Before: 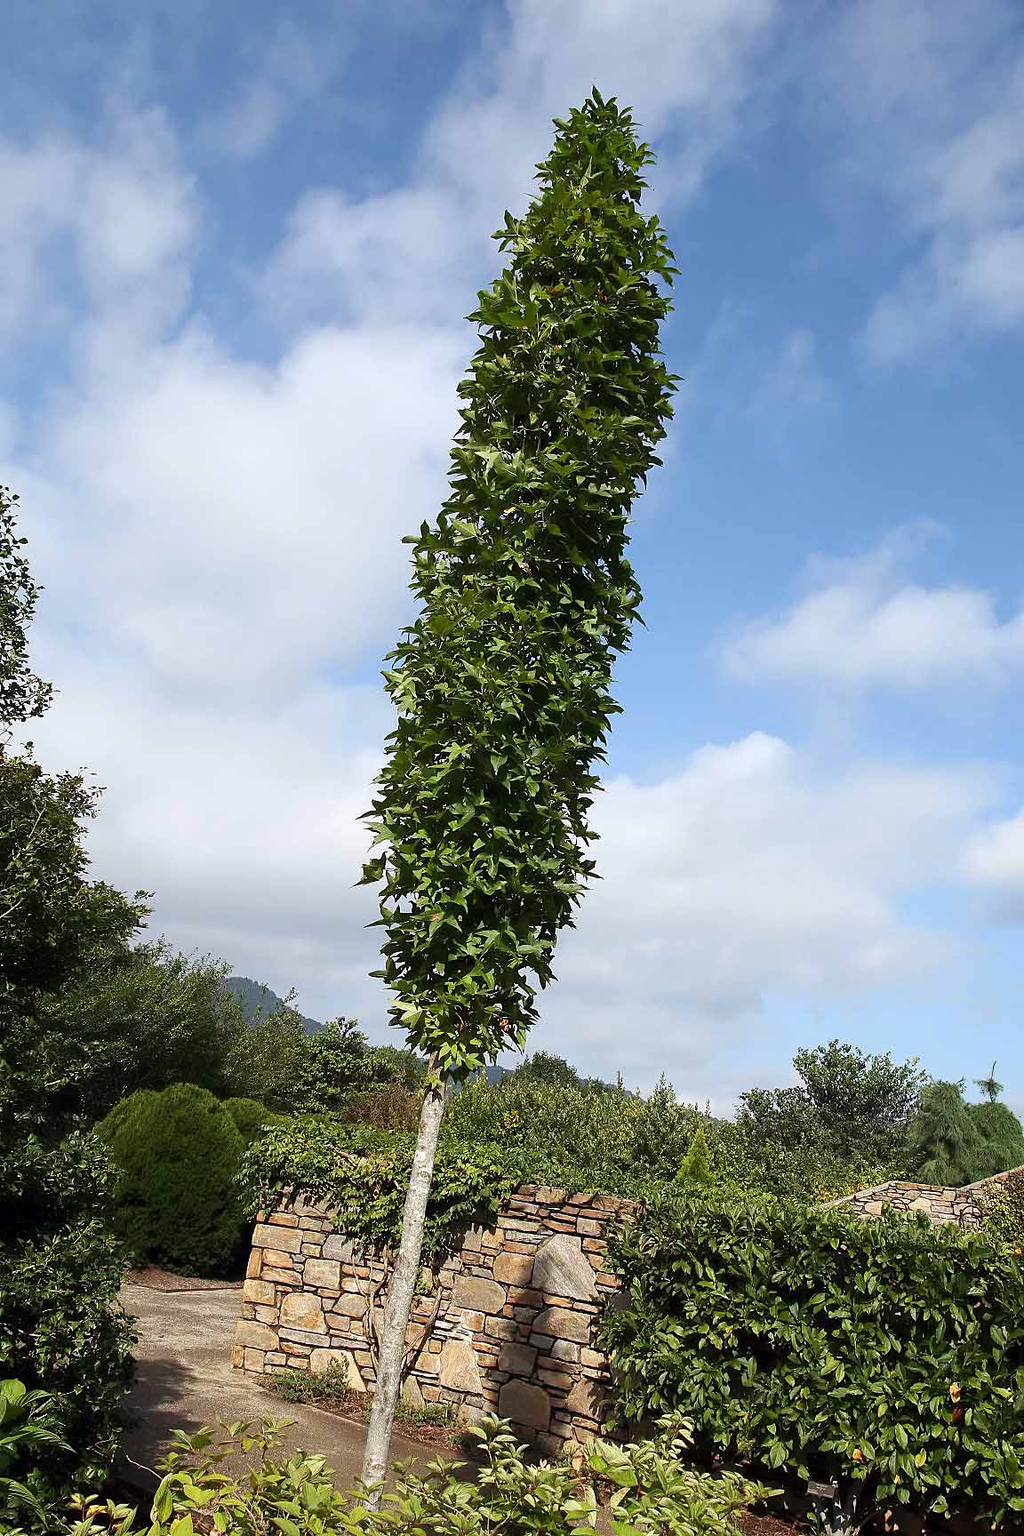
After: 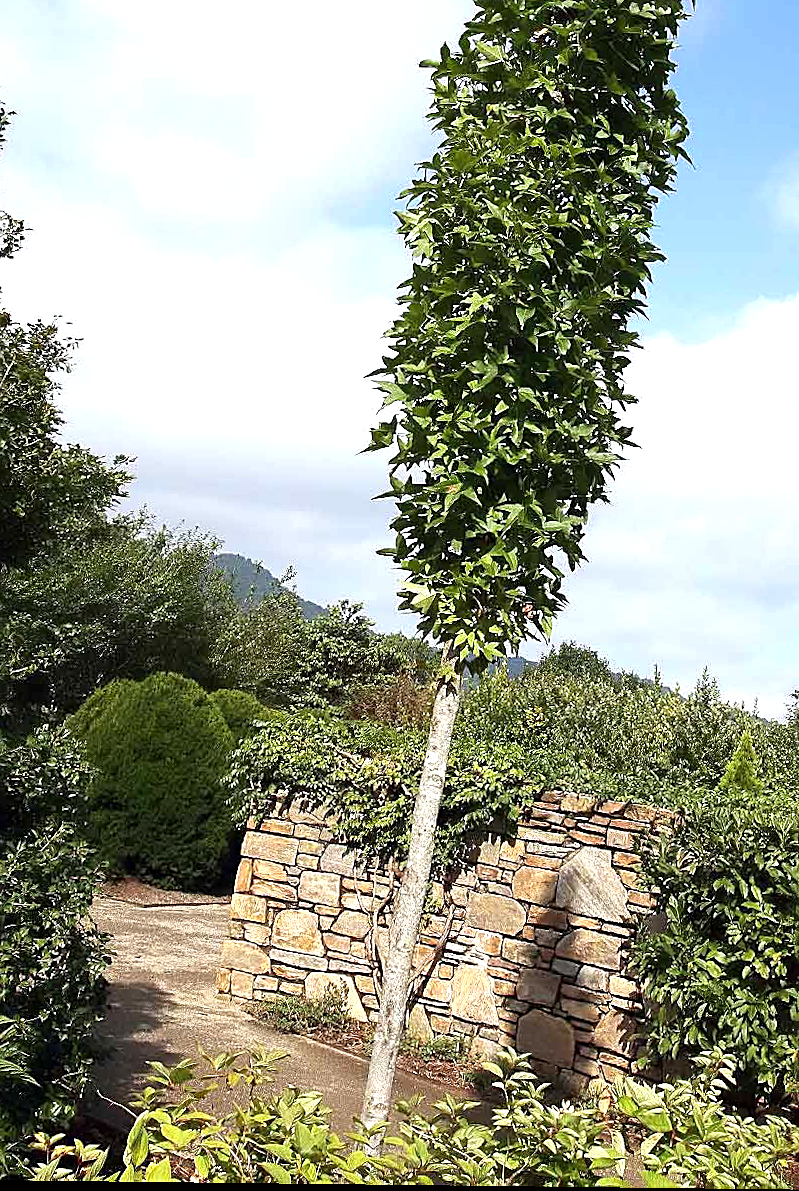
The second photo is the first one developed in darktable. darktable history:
sharpen: on, module defaults
crop and rotate: angle -0.673°, left 3.999%, top 31.558%, right 27.822%
exposure: exposure 0.608 EV, compensate highlight preservation false
